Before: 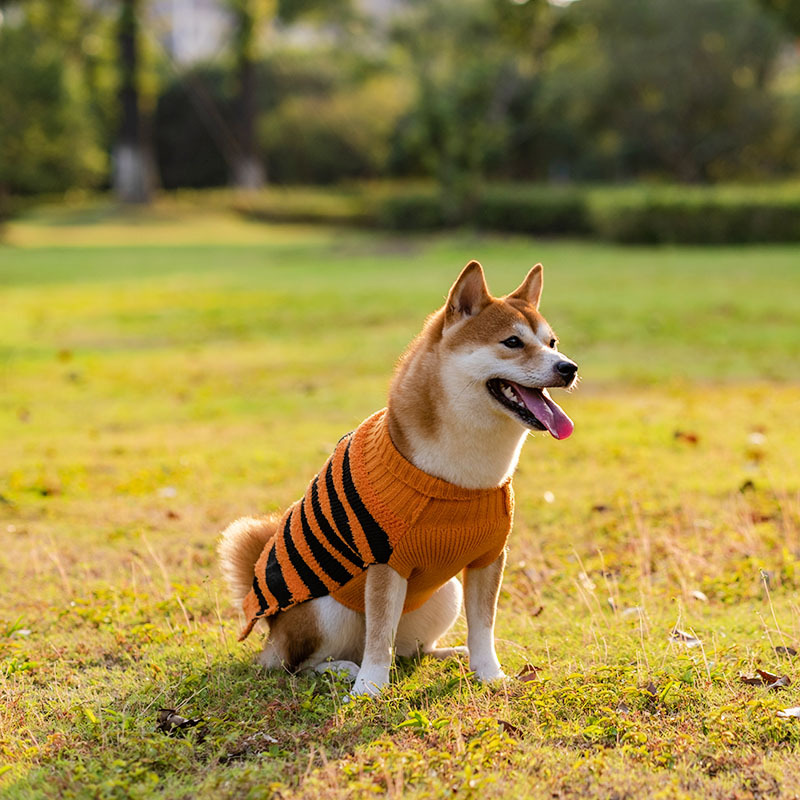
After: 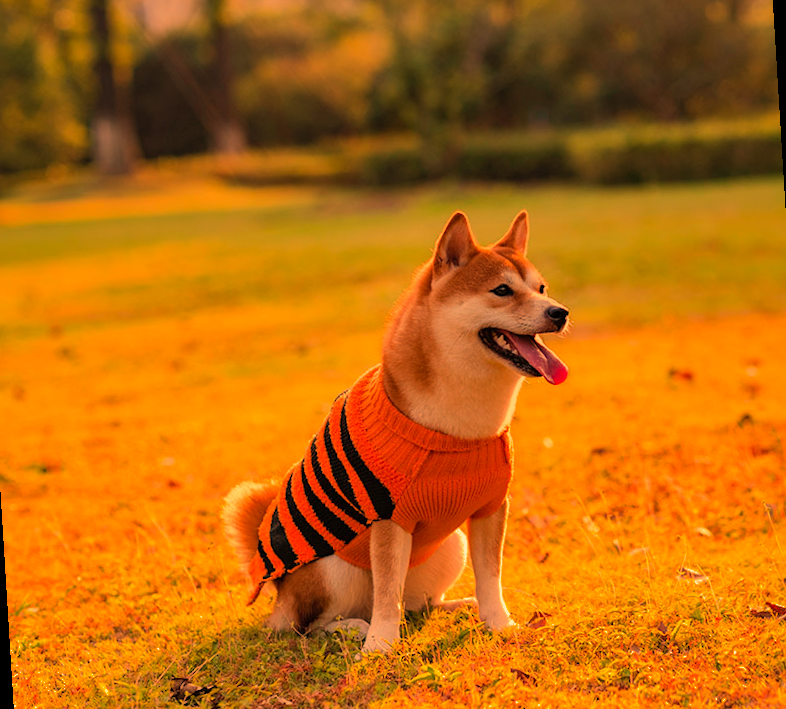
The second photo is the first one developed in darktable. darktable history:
white balance: red 1.467, blue 0.684
color contrast: green-magenta contrast 1.1, blue-yellow contrast 1.1, unbound 0
shadows and highlights: shadows 40, highlights -60
rotate and perspective: rotation -3.52°, crop left 0.036, crop right 0.964, crop top 0.081, crop bottom 0.919
graduated density: rotation 5.63°, offset 76.9
